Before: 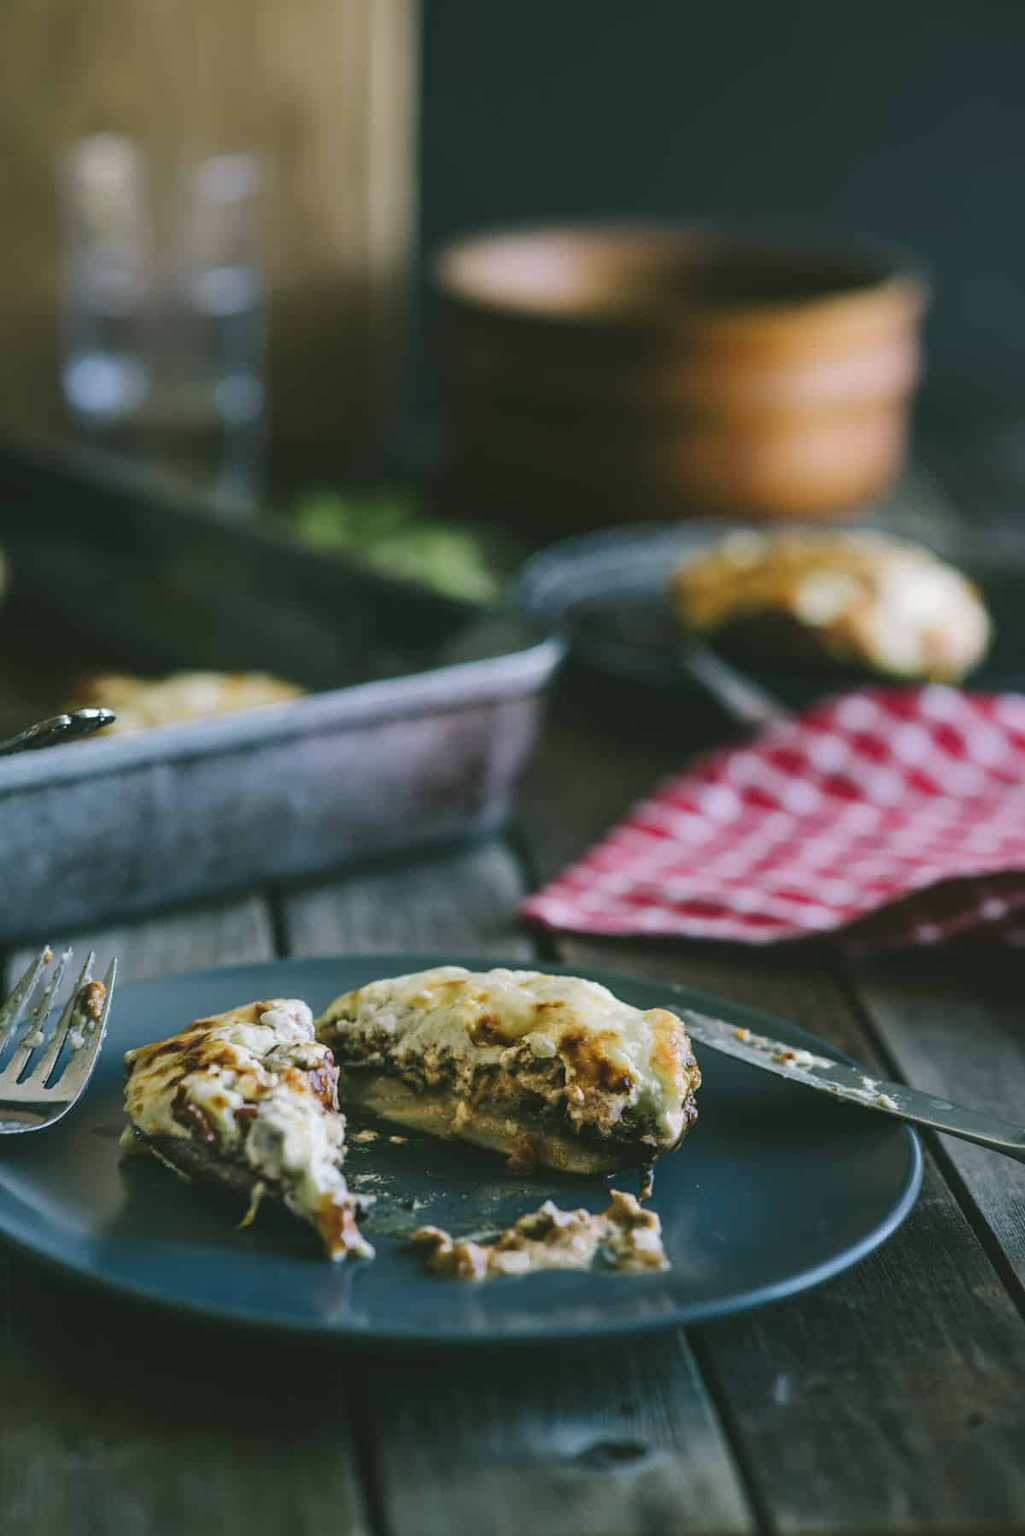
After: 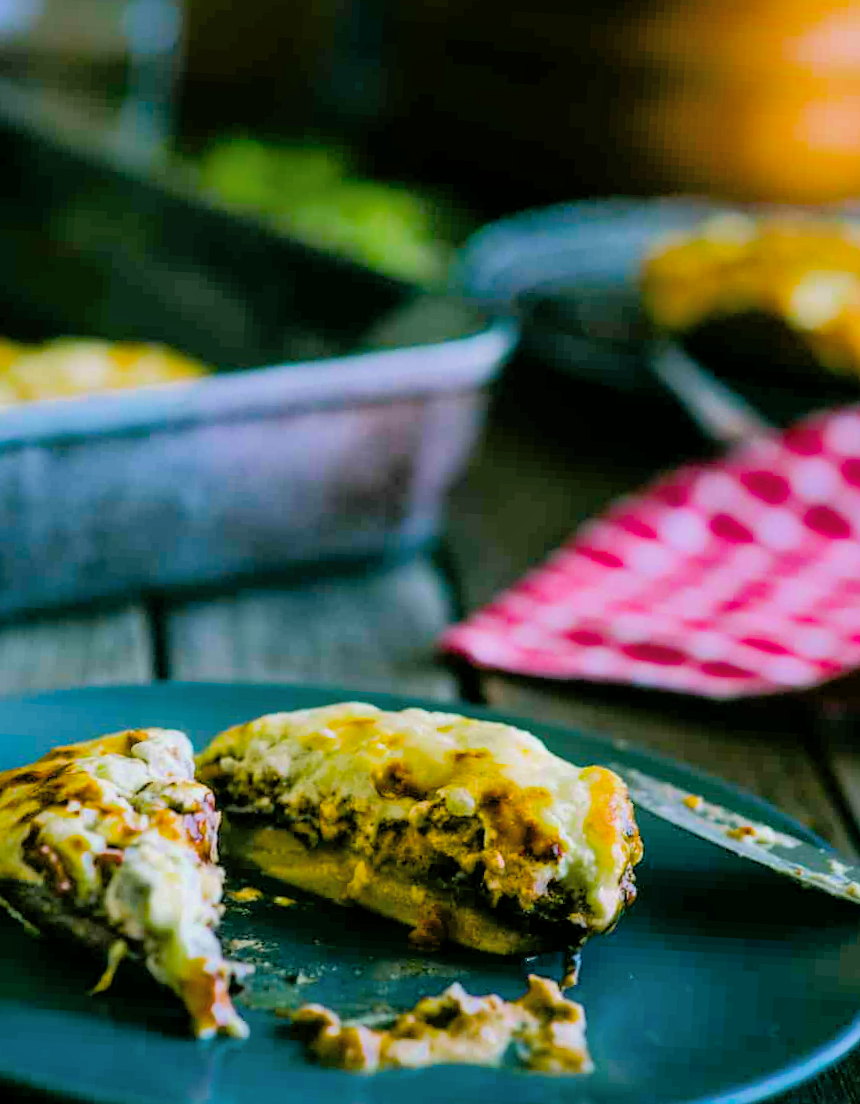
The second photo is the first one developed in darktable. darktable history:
filmic rgb: middle gray luminance 9.05%, black relative exposure -10.7 EV, white relative exposure 3.45 EV, threshold 5.97 EV, target black luminance 0%, hardness 5.99, latitude 59.5%, contrast 1.085, highlights saturation mix 4.95%, shadows ↔ highlights balance 28.5%, enable highlight reconstruction true
exposure: black level correction 0.009, exposure 0.113 EV, compensate exposure bias true, compensate highlight preservation false
crop and rotate: angle -3.42°, left 9.762%, top 21.293%, right 12.205%, bottom 11.893%
shadows and highlights: on, module defaults
color balance rgb: linear chroma grading › global chroma 25.632%, perceptual saturation grading › global saturation 25.03%, global vibrance 39.547%
tone equalizer: -8 EV -0.399 EV, -7 EV -0.382 EV, -6 EV -0.295 EV, -5 EV -0.256 EV, -3 EV 0.226 EV, -2 EV 0.339 EV, -1 EV 0.413 EV, +0 EV 0.436 EV
